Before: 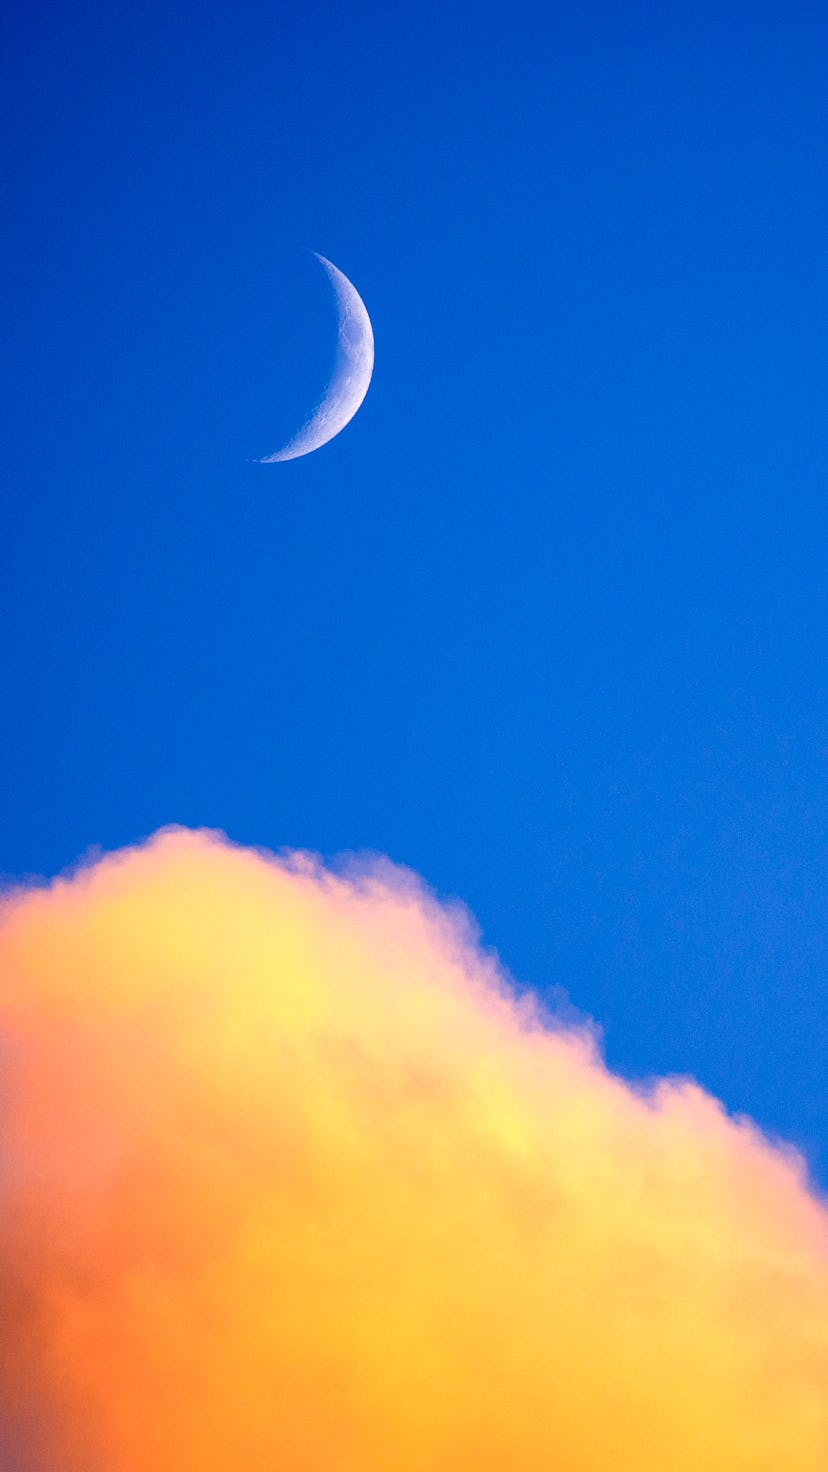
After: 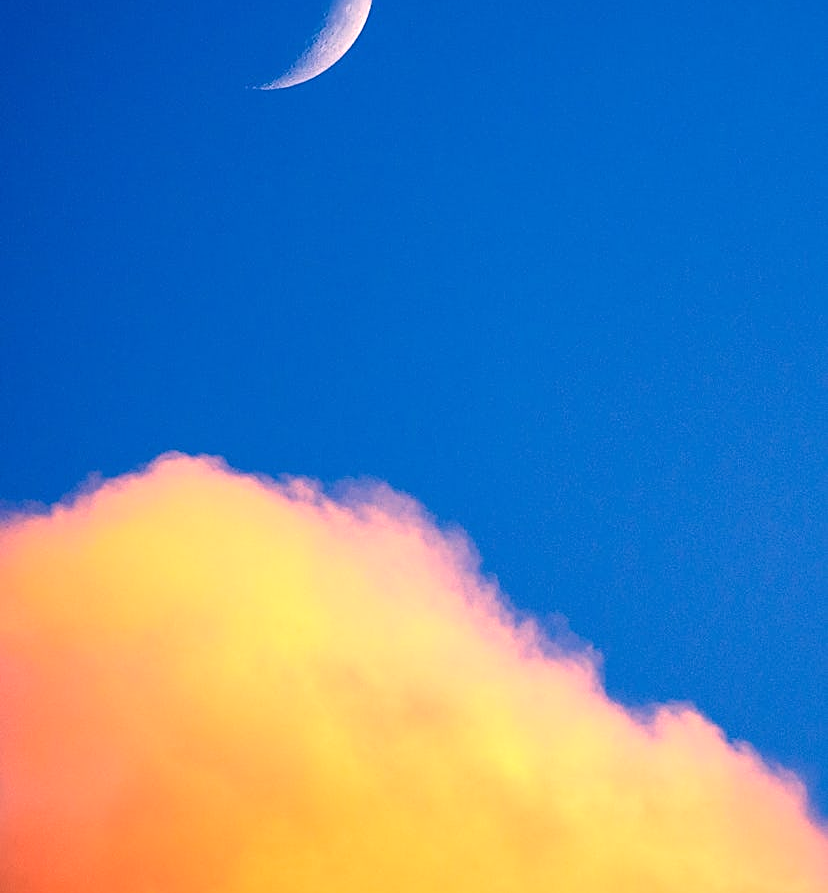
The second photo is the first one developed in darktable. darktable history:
white balance: red 1.127, blue 0.943
crop and rotate: top 25.357%, bottom 13.942%
sharpen: on, module defaults
shadows and highlights: radius 334.93, shadows 63.48, highlights 6.06, compress 87.7%, highlights color adjustment 39.73%, soften with gaussian
